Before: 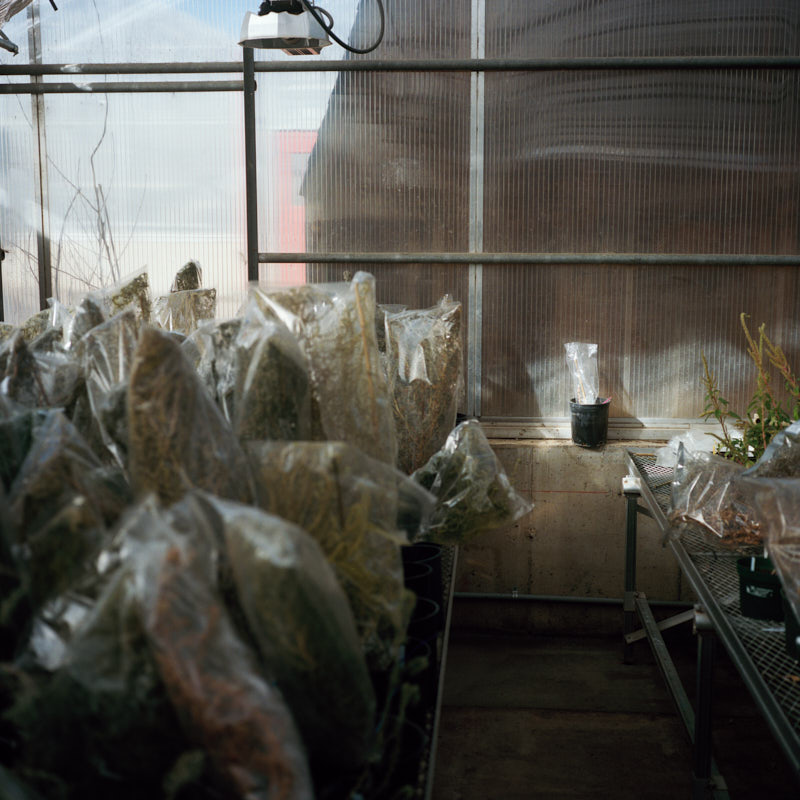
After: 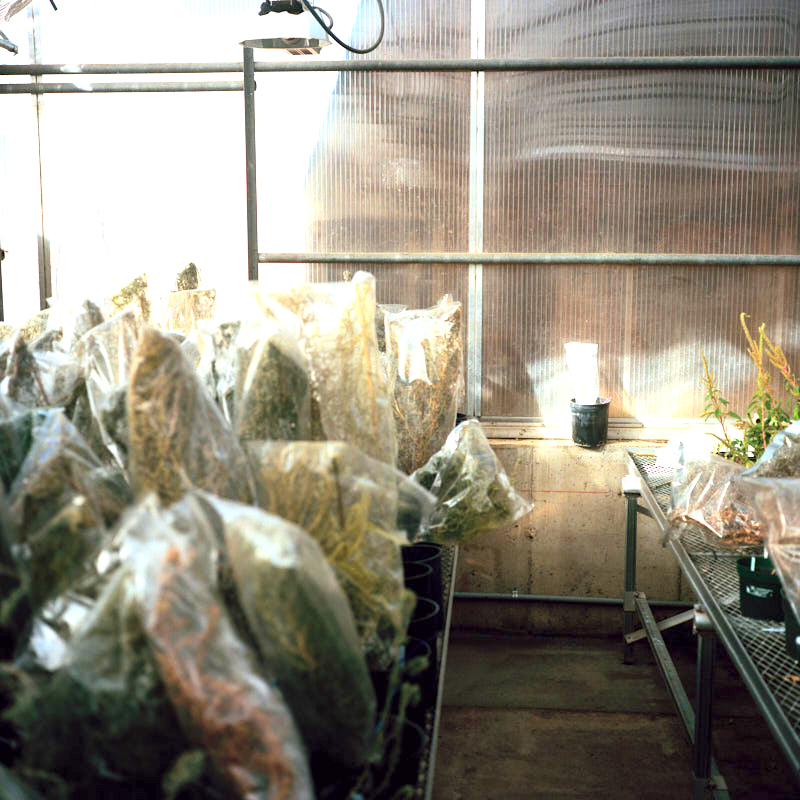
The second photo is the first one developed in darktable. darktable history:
exposure: black level correction 0.001, exposure 1.719 EV, compensate exposure bias true, compensate highlight preservation false
contrast brightness saturation: contrast 0.2, brightness 0.16, saturation 0.22
